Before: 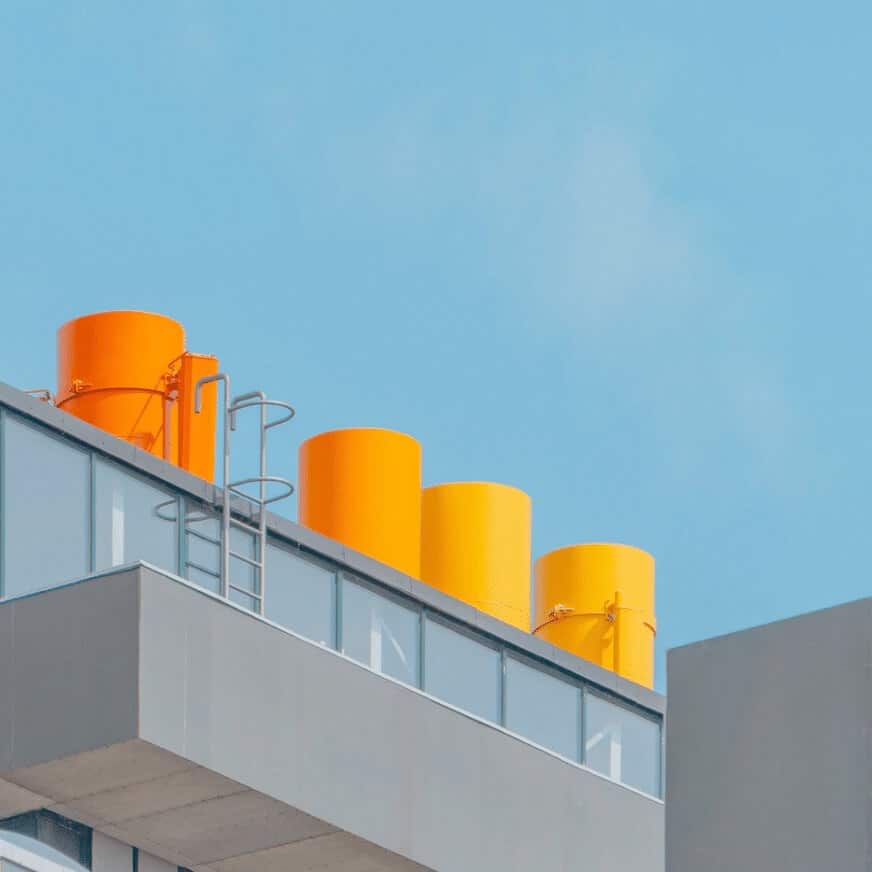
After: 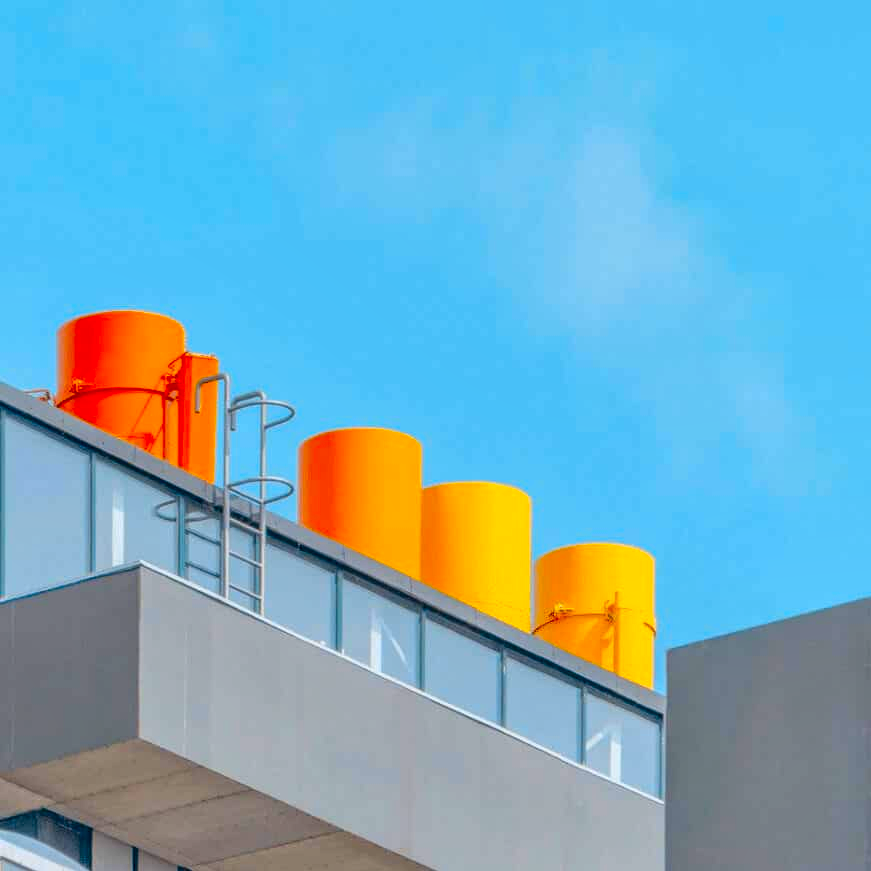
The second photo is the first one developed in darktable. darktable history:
white balance: emerald 1
color contrast: green-magenta contrast 1.55, blue-yellow contrast 1.83
local contrast: detail 150%
